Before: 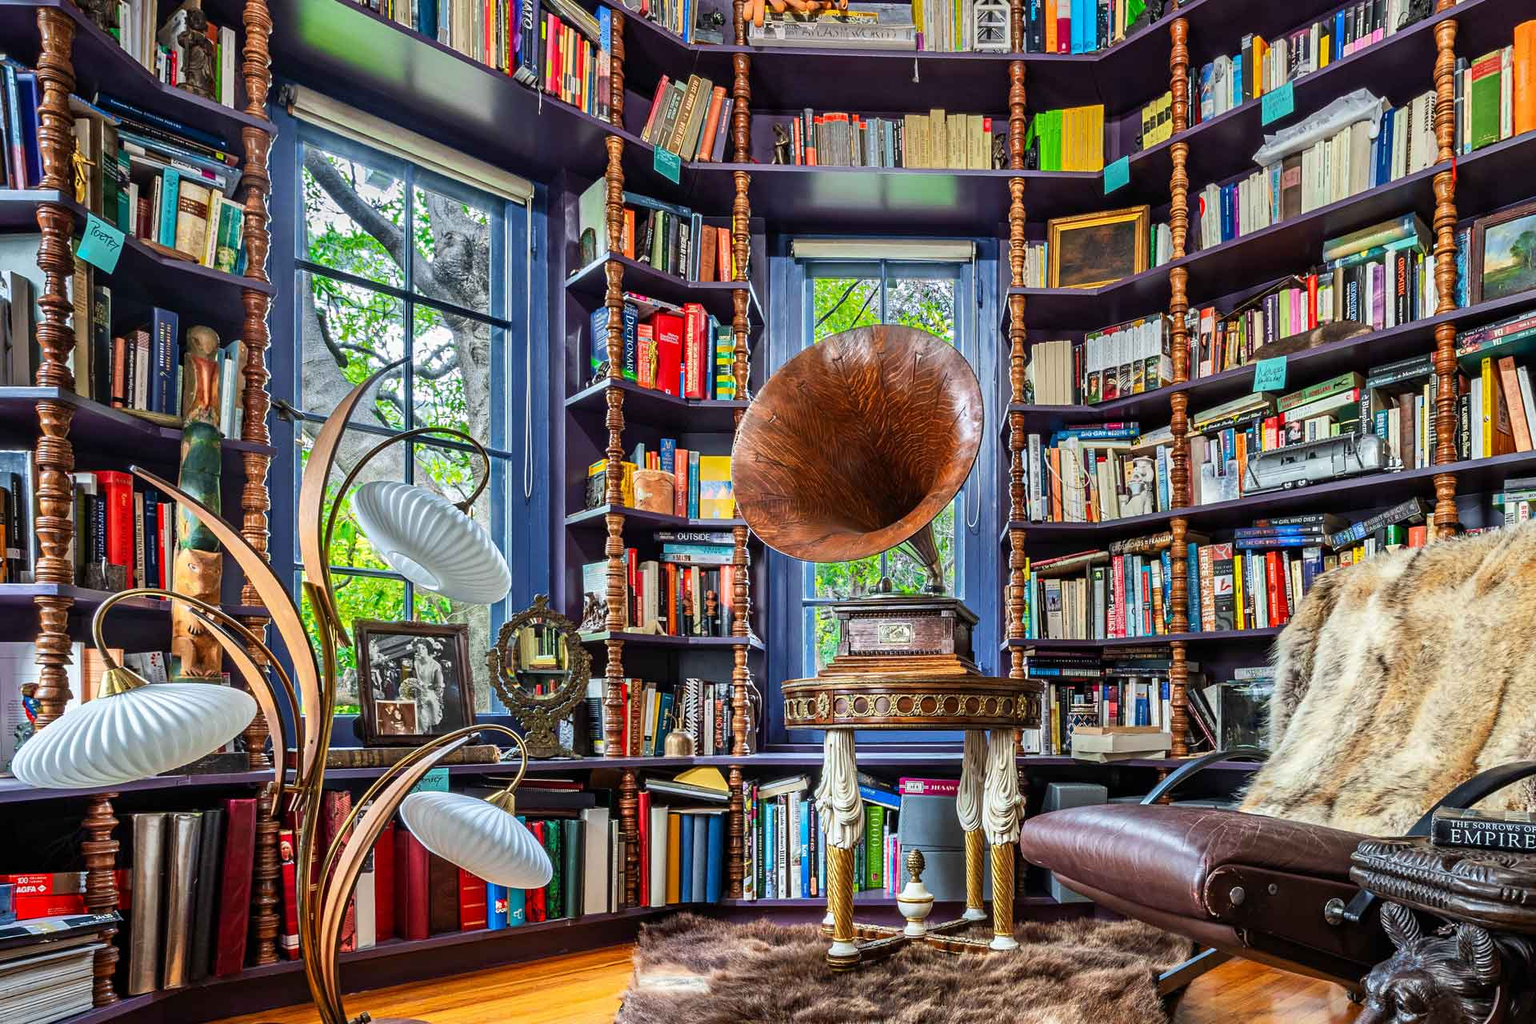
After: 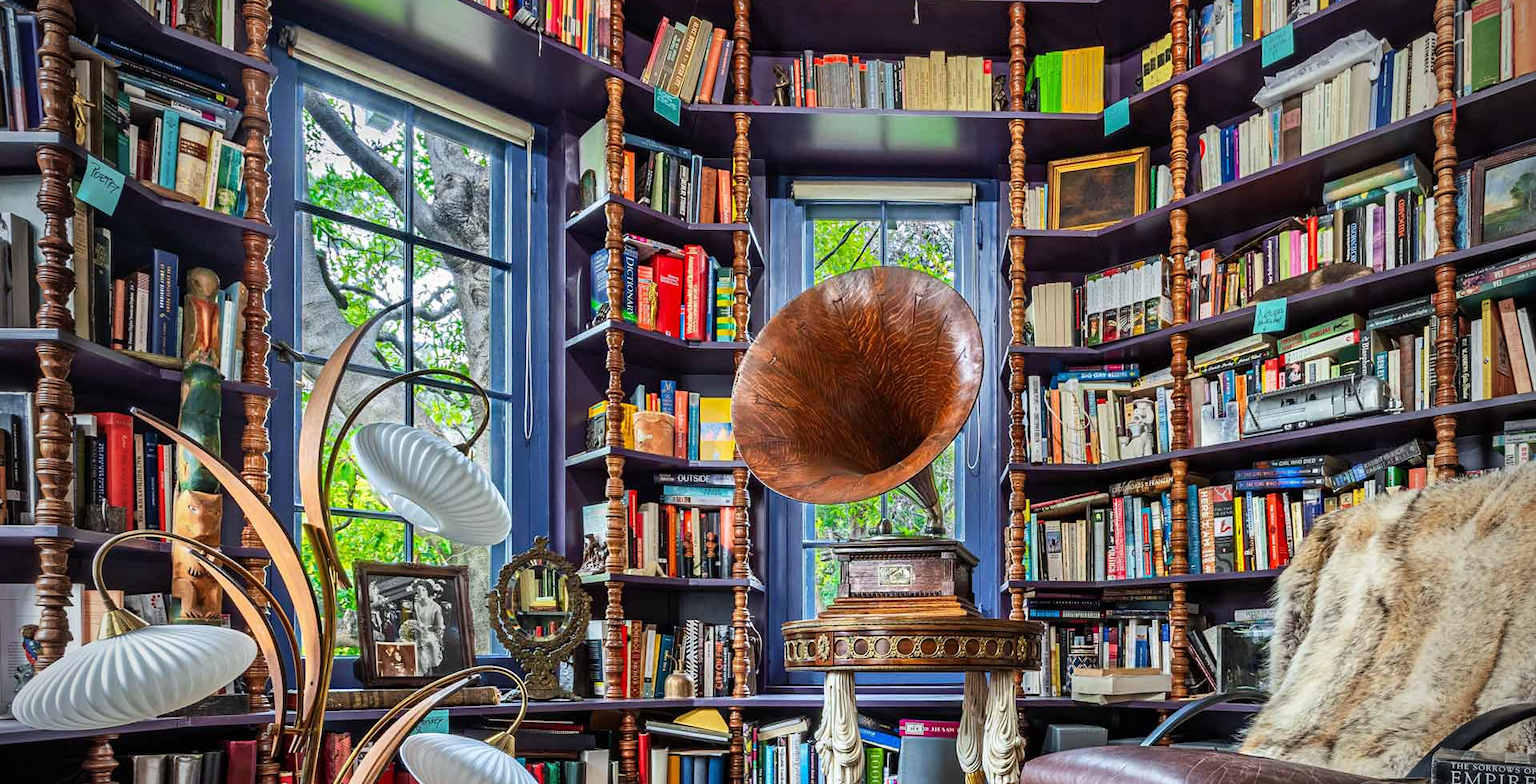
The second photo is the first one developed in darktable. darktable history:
crop: top 5.711%, bottom 17.702%
vignetting: fall-off start 73.04%, brightness -0.575
